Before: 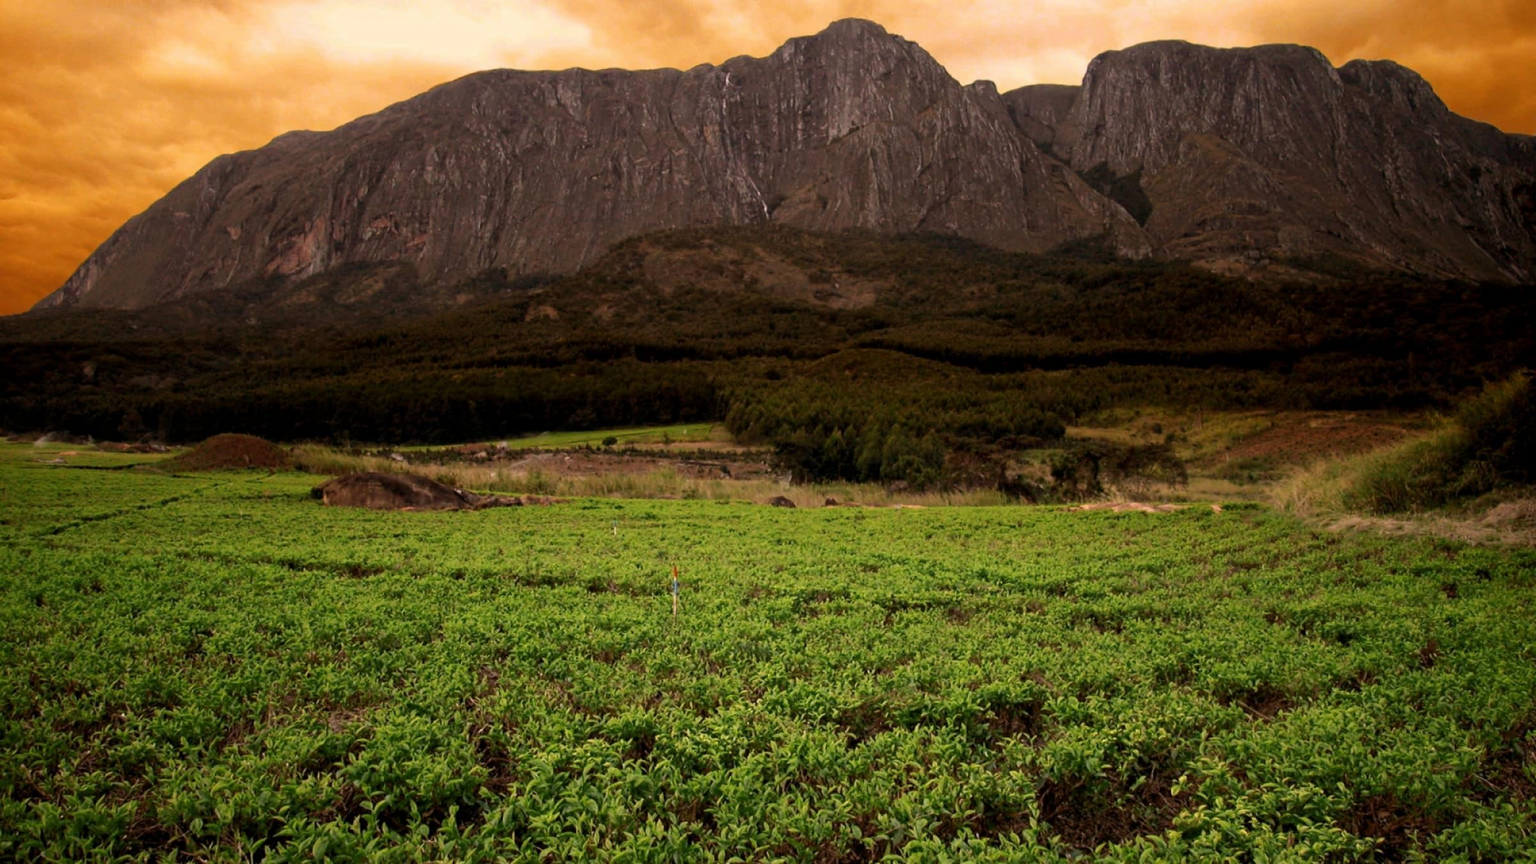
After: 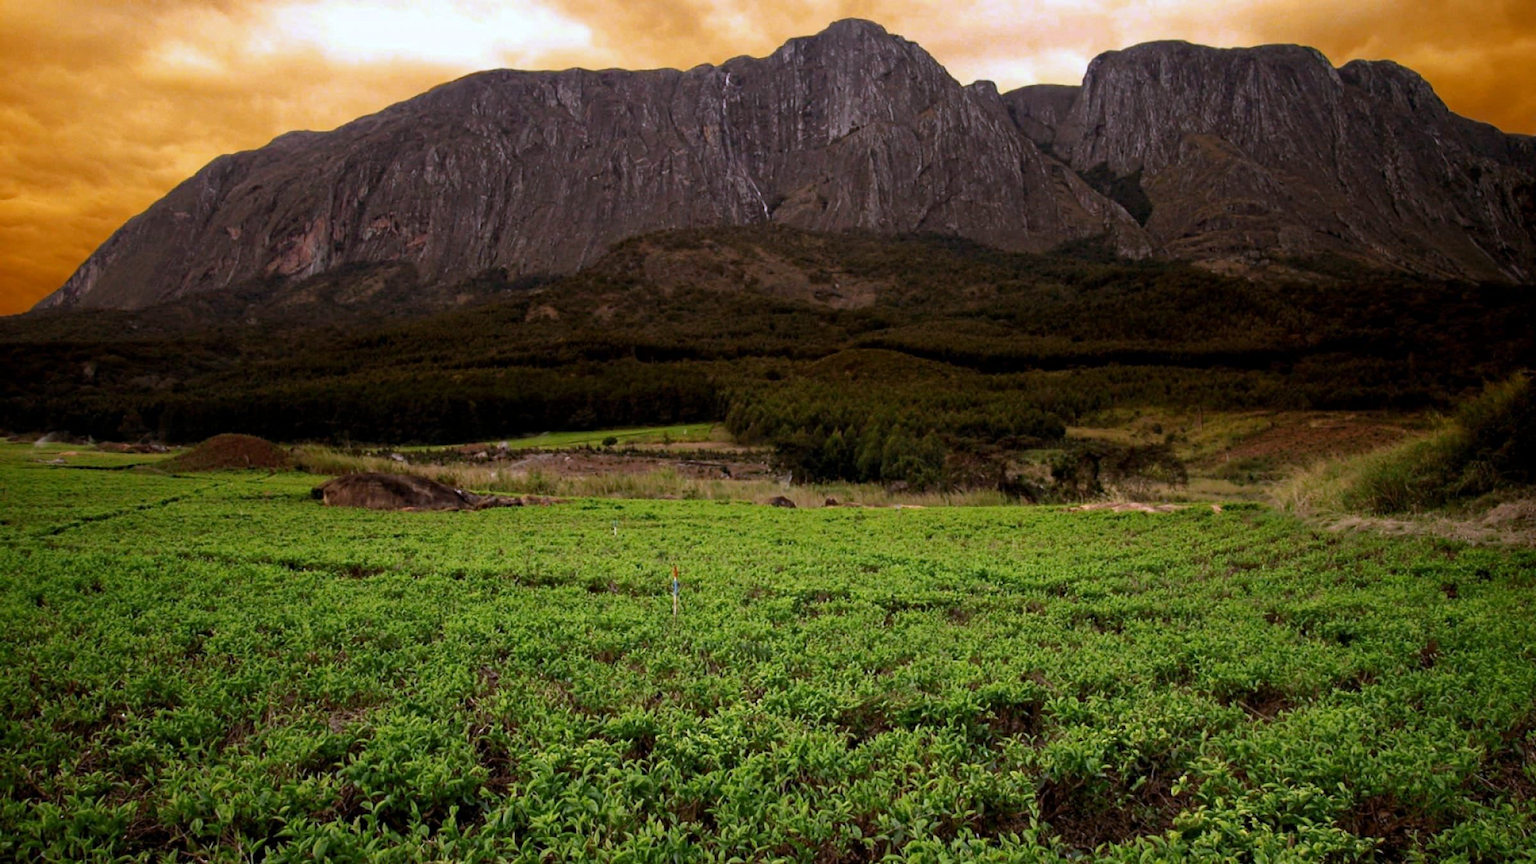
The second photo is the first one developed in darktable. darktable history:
haze removal: compatibility mode true, adaptive false
white balance: red 0.948, green 1.02, blue 1.176
